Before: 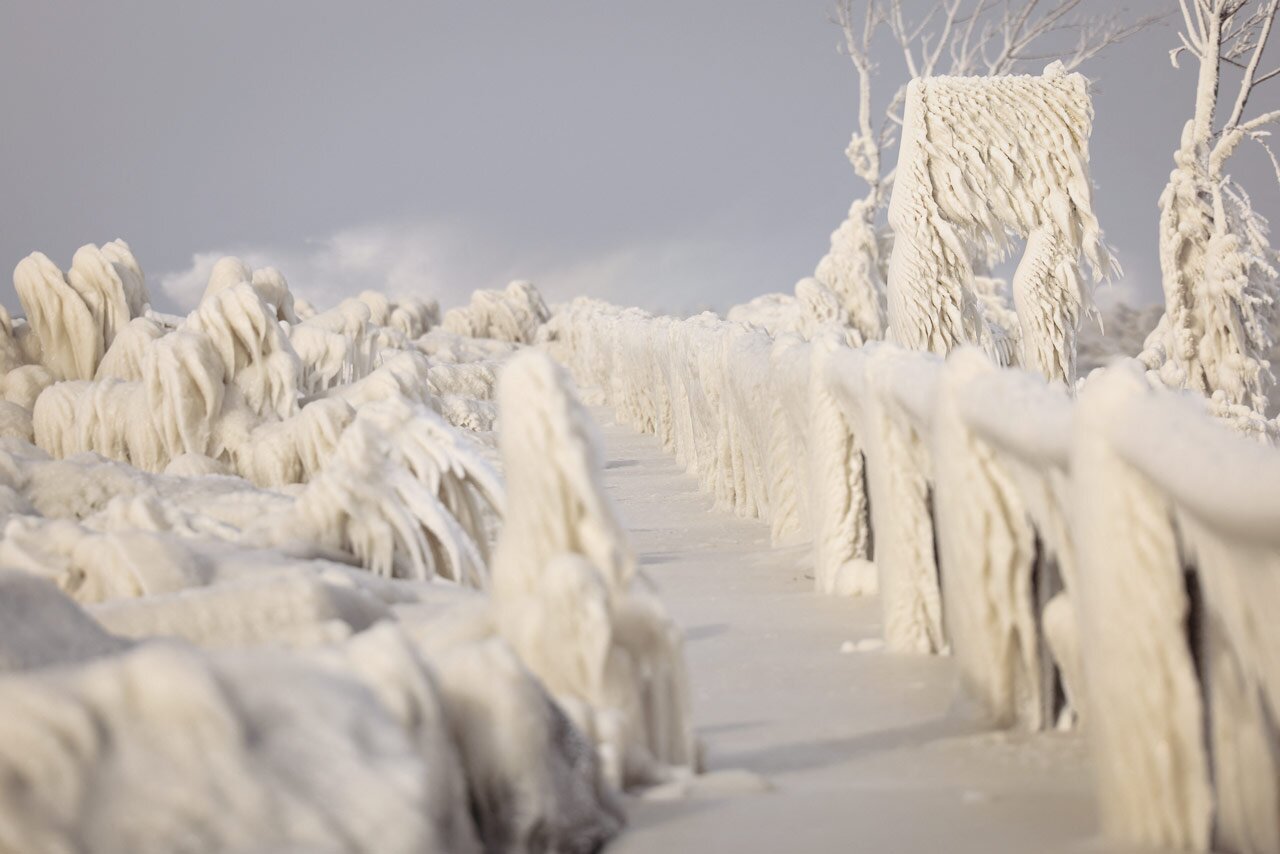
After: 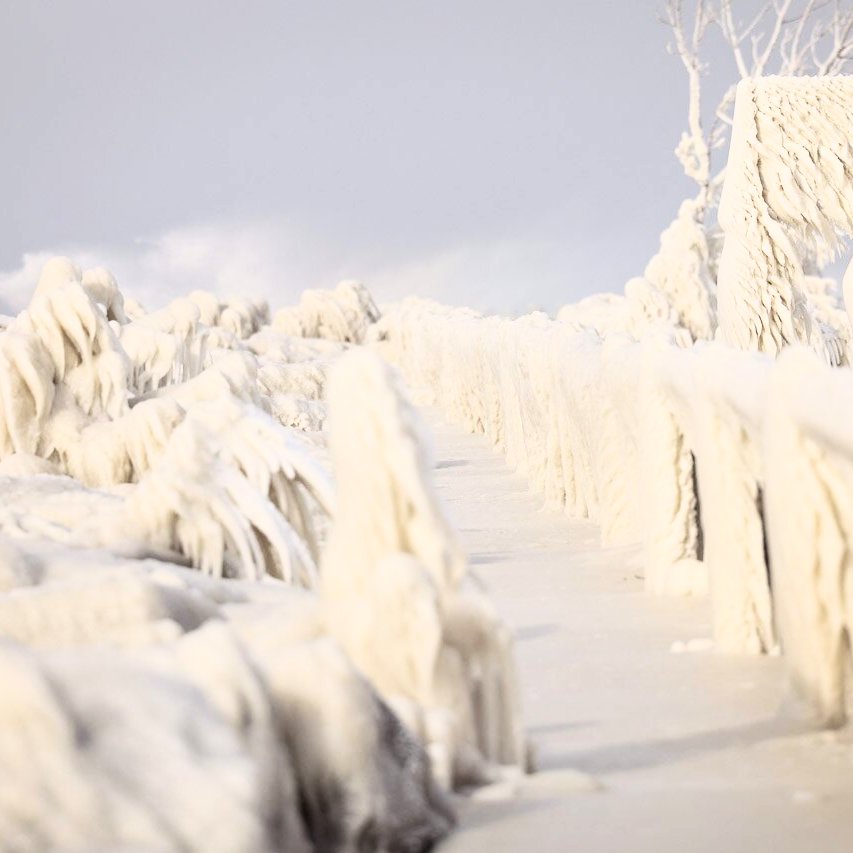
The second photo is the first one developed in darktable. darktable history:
crop and rotate: left 13.342%, right 19.991%
exposure: black level correction 0.007, compensate highlight preservation false
tone curve: curves: ch0 [(0, 0.013) (0.198, 0.175) (0.512, 0.582) (0.625, 0.754) (0.81, 0.934) (1, 1)], color space Lab, linked channels, preserve colors none
